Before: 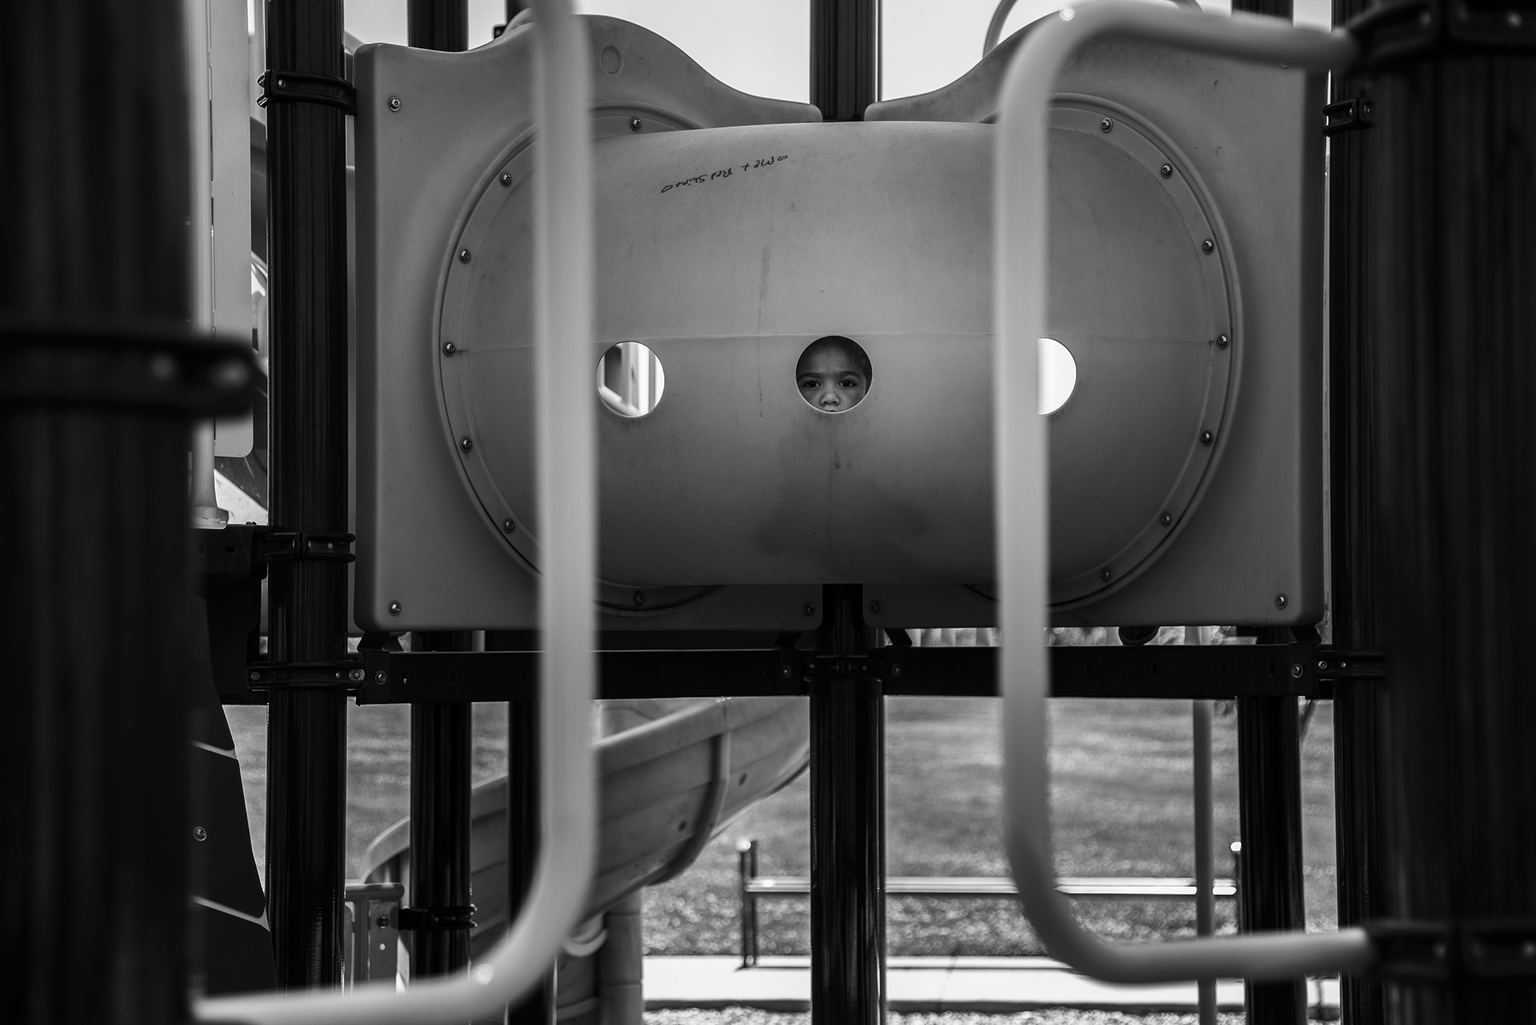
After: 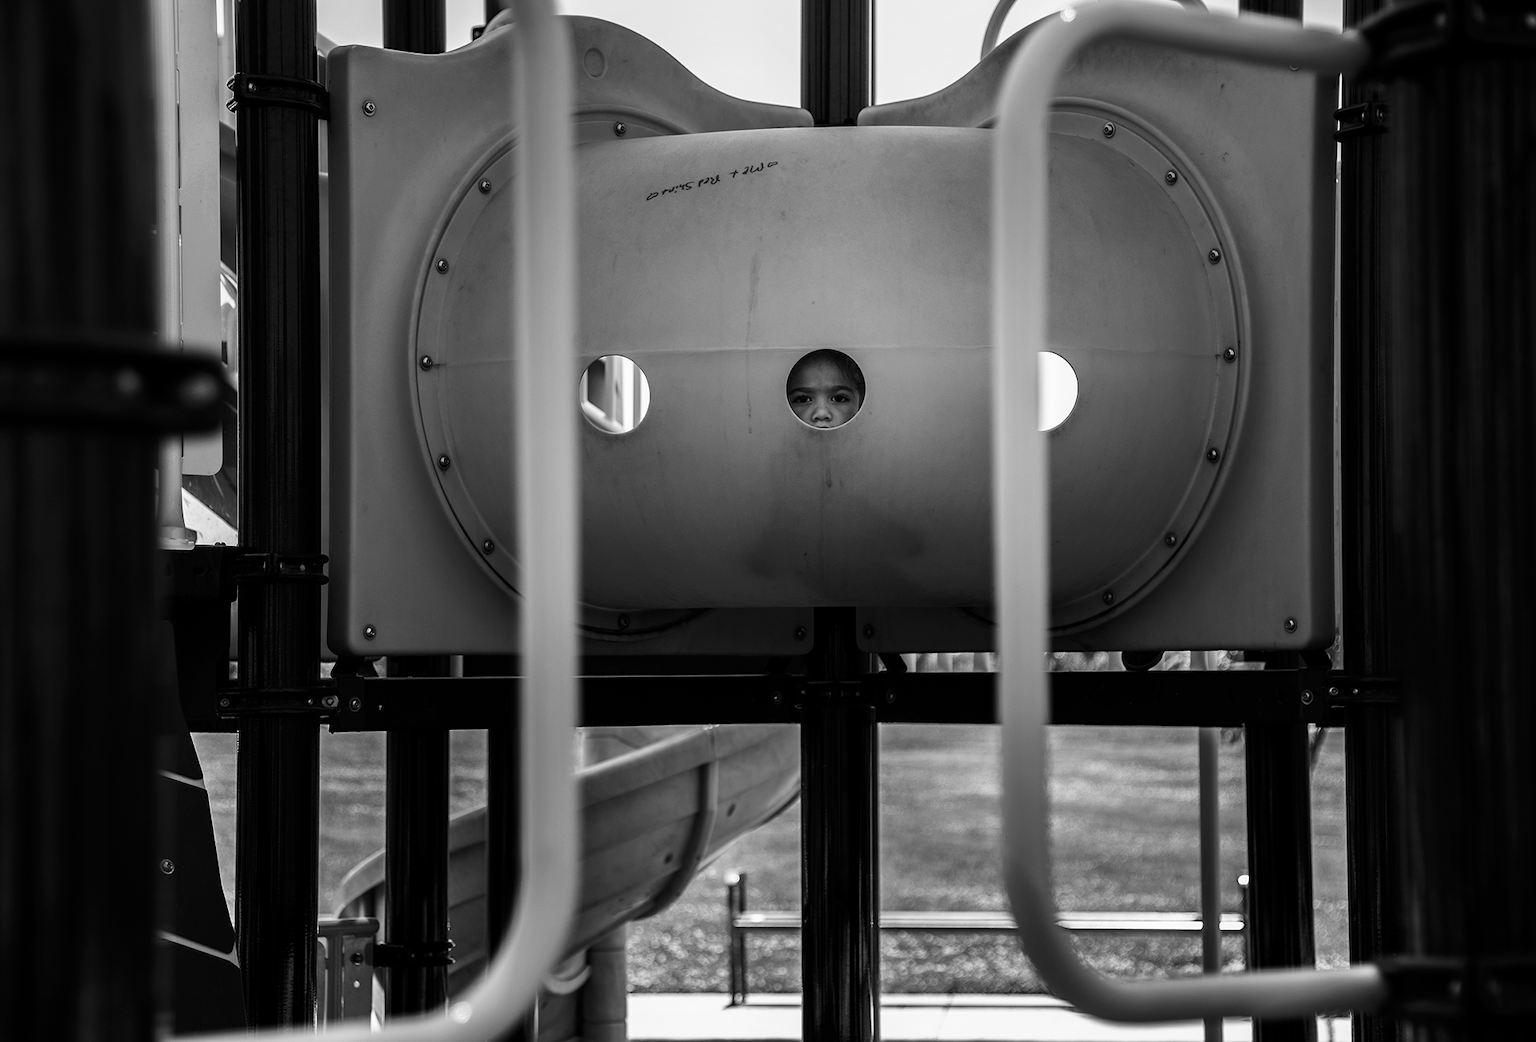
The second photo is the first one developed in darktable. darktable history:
crop and rotate: left 2.556%, right 1.18%, bottom 2.024%
shadows and highlights: shadows -0.838, highlights 38.11
